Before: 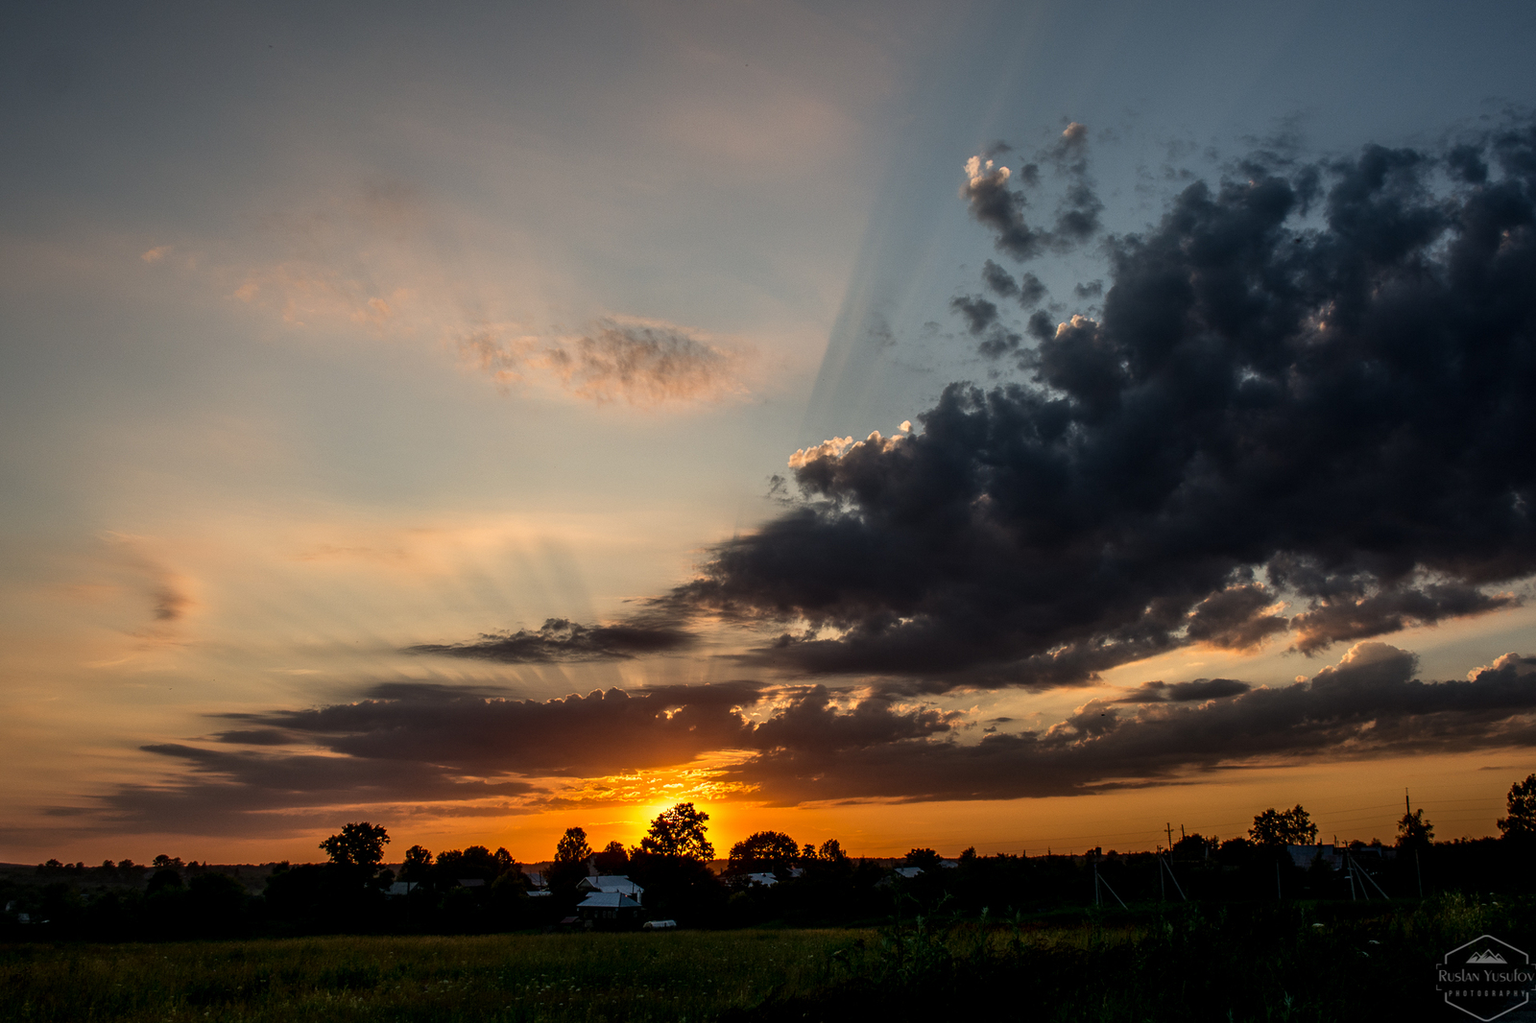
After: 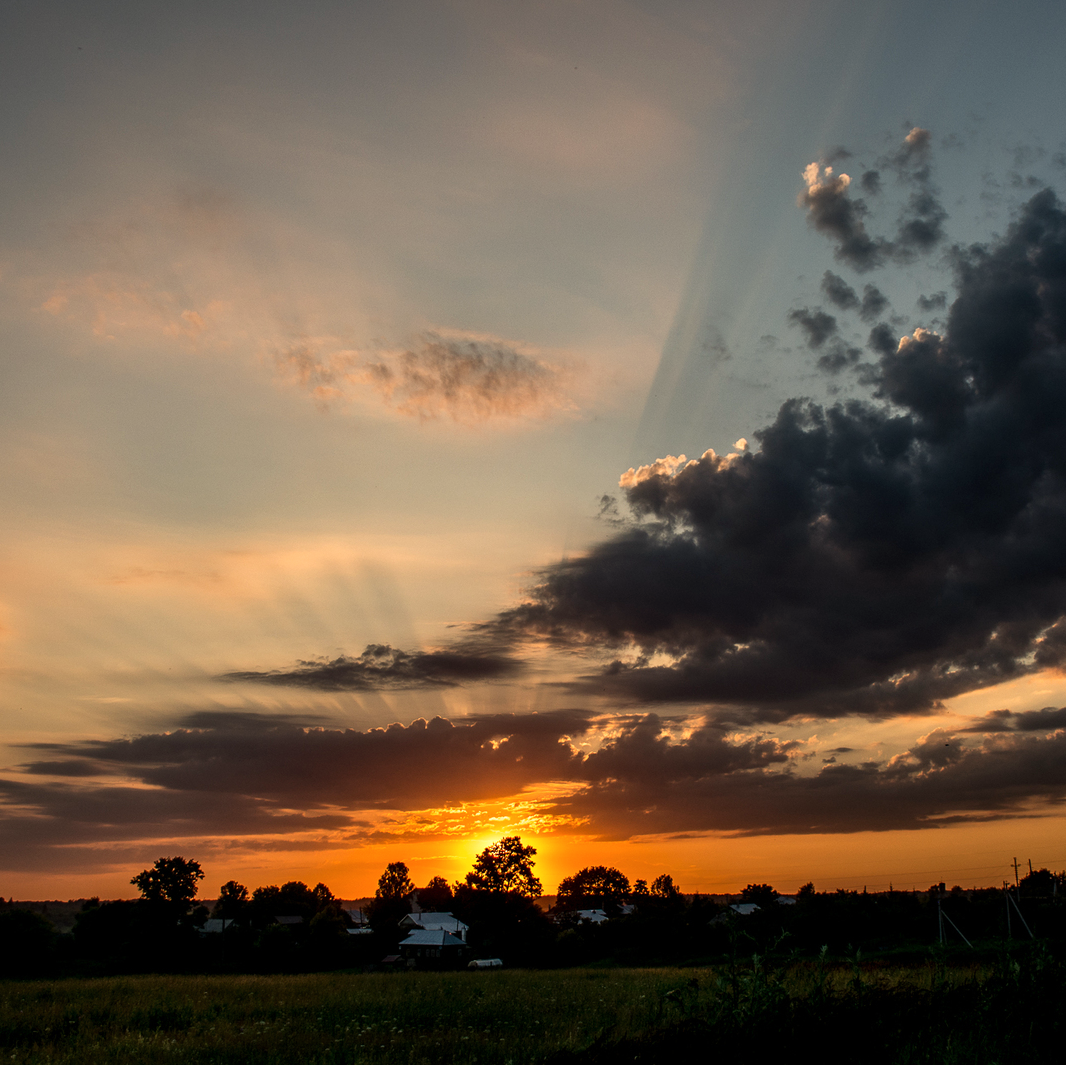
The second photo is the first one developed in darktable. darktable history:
shadows and highlights: shadows 12, white point adjustment 1.2, soften with gaussian
white balance: red 1.045, blue 0.932
crop and rotate: left 12.648%, right 20.685%
exposure: compensate highlight preservation false
